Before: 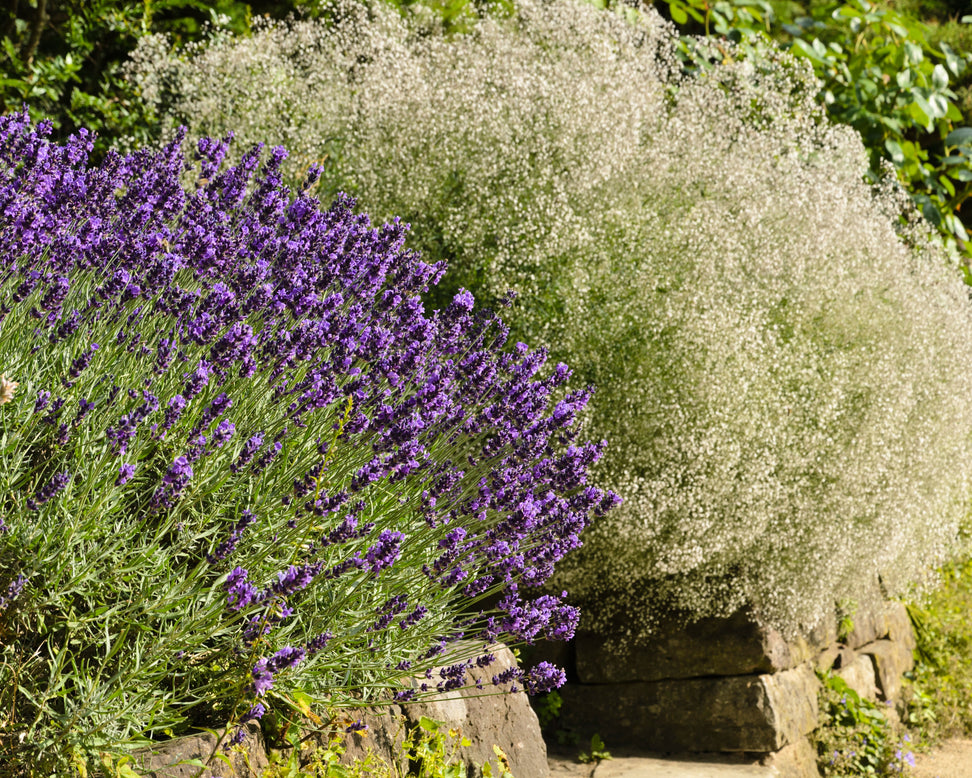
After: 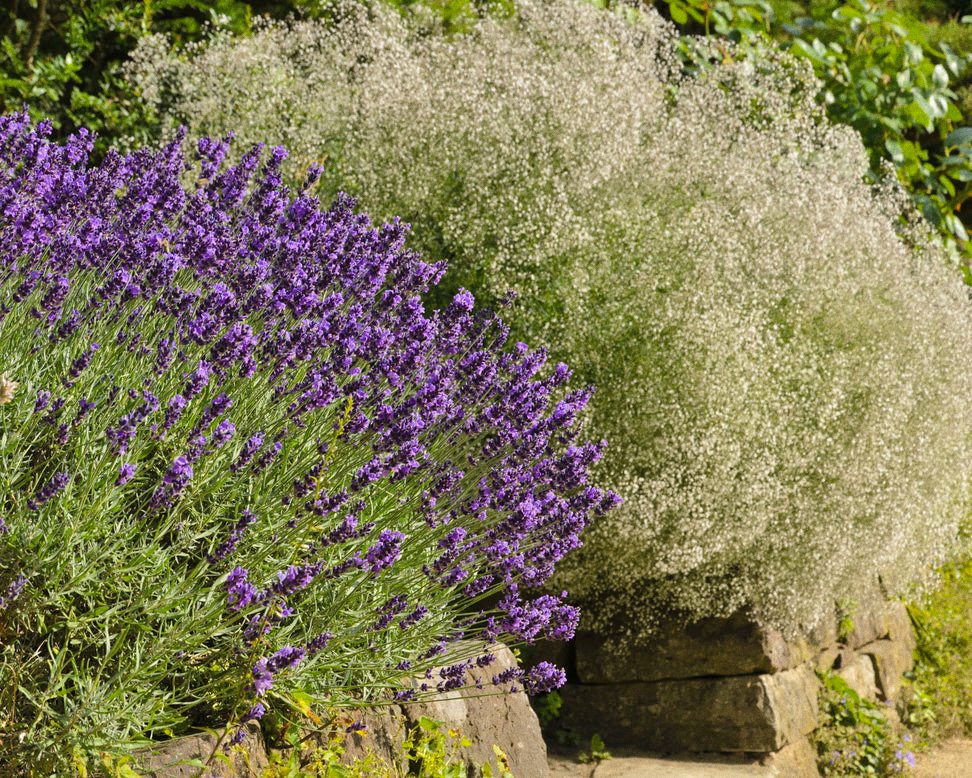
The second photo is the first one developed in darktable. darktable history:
grain: coarseness 22.88 ISO
shadows and highlights: on, module defaults
